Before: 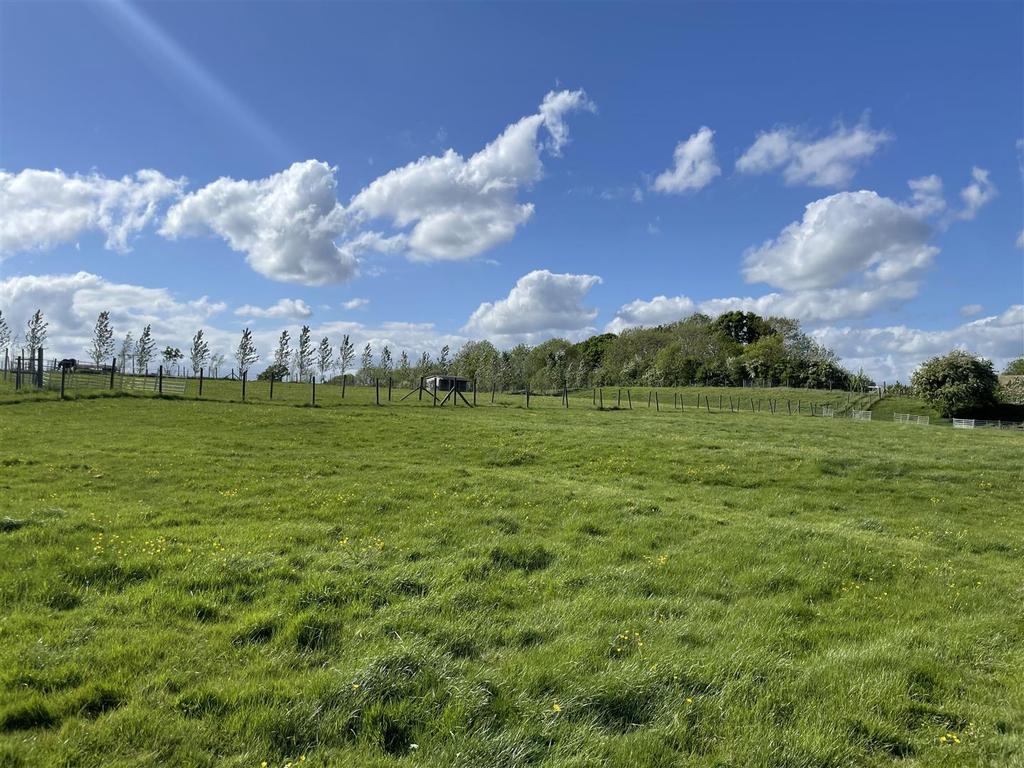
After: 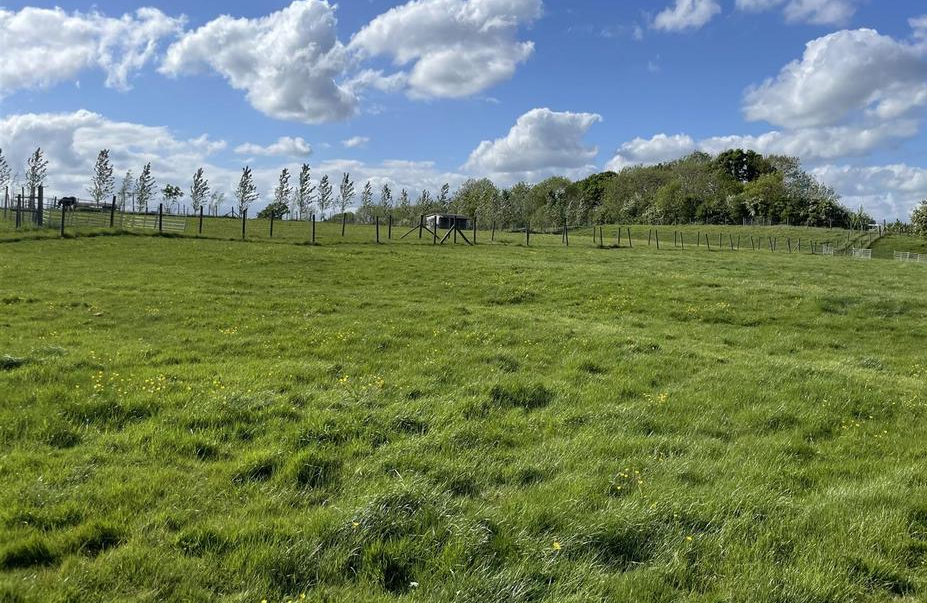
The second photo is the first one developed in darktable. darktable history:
crop: top 21.185%, right 9.396%, bottom 0.273%
